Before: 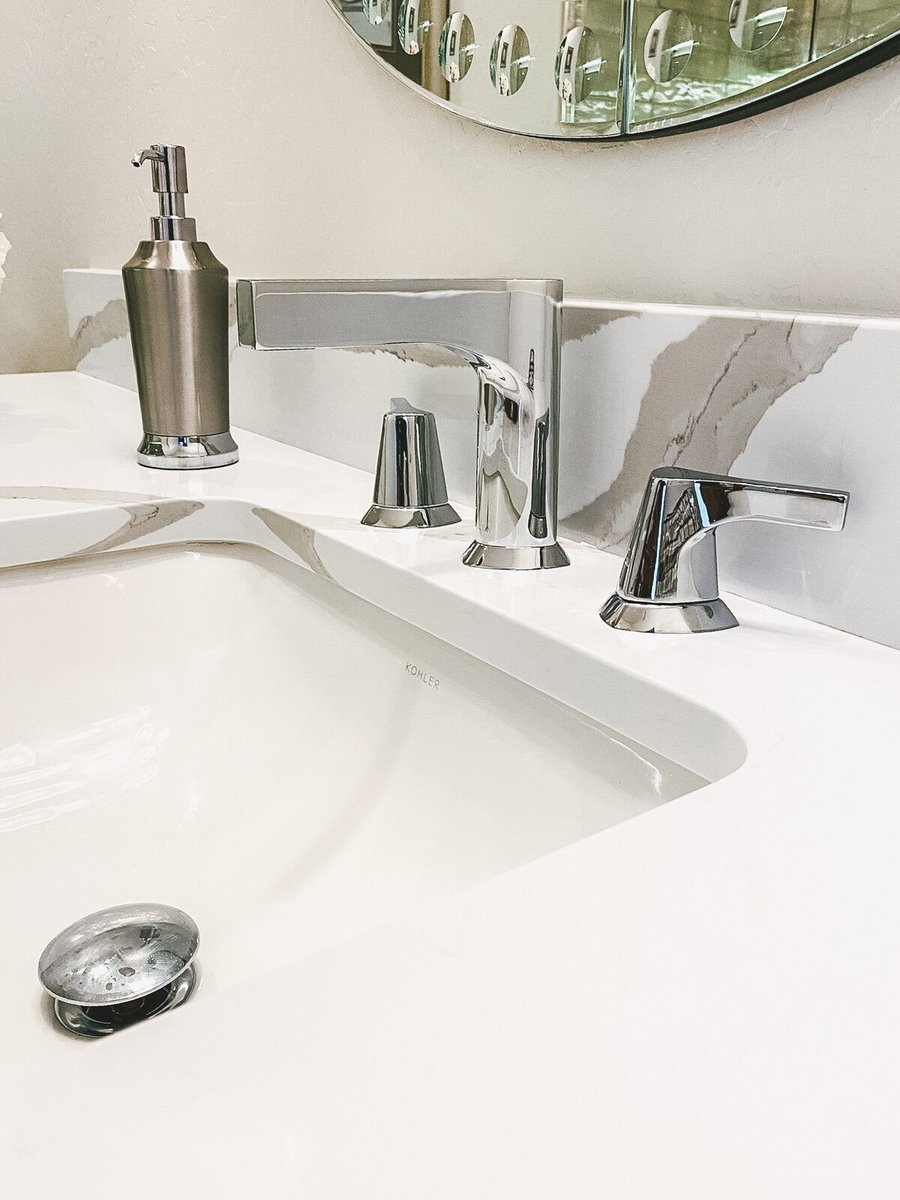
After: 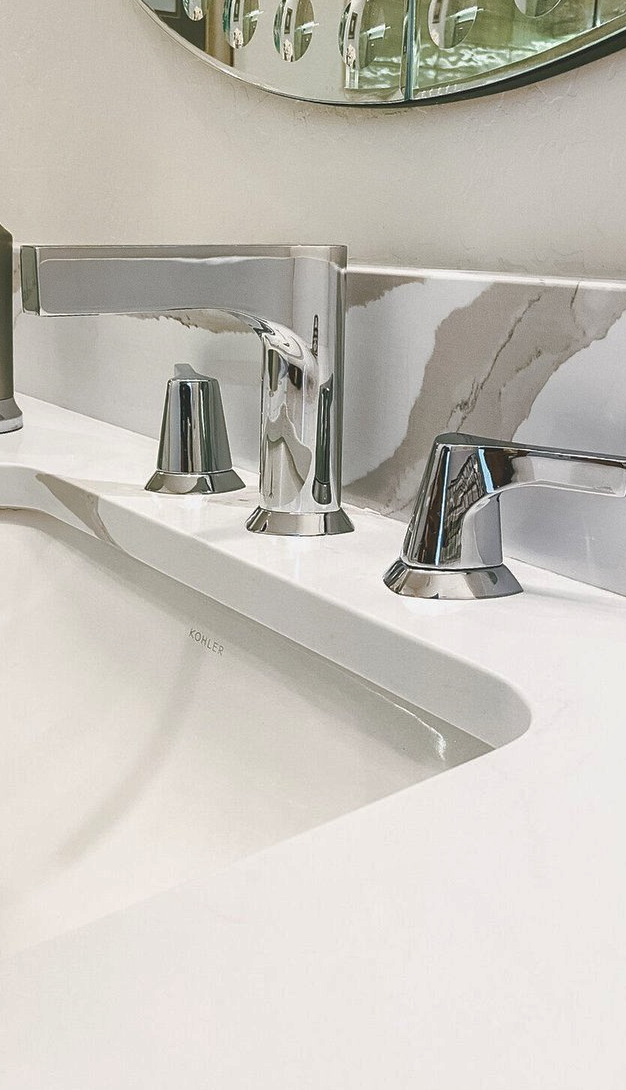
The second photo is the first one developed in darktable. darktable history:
shadows and highlights: on, module defaults
crop and rotate: left 24.034%, top 2.838%, right 6.406%, bottom 6.299%
